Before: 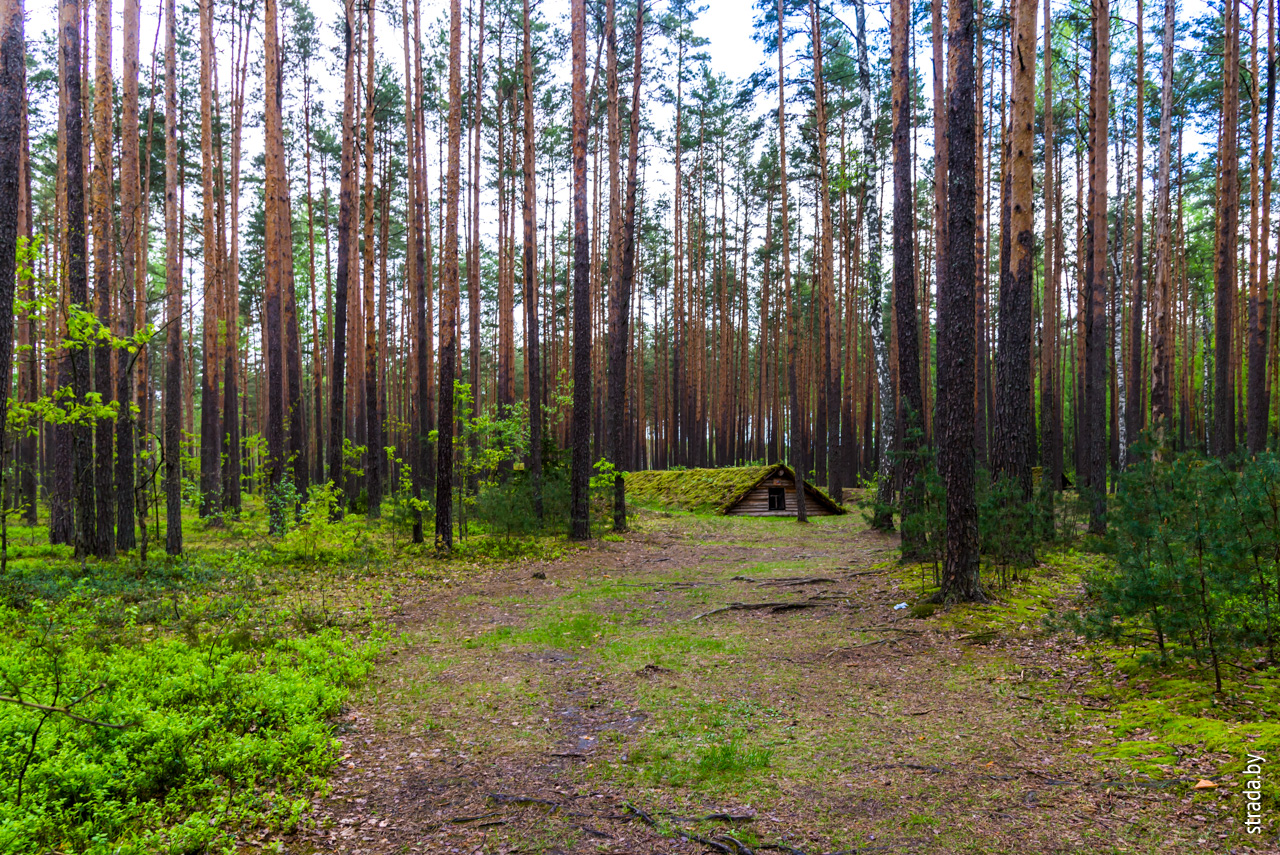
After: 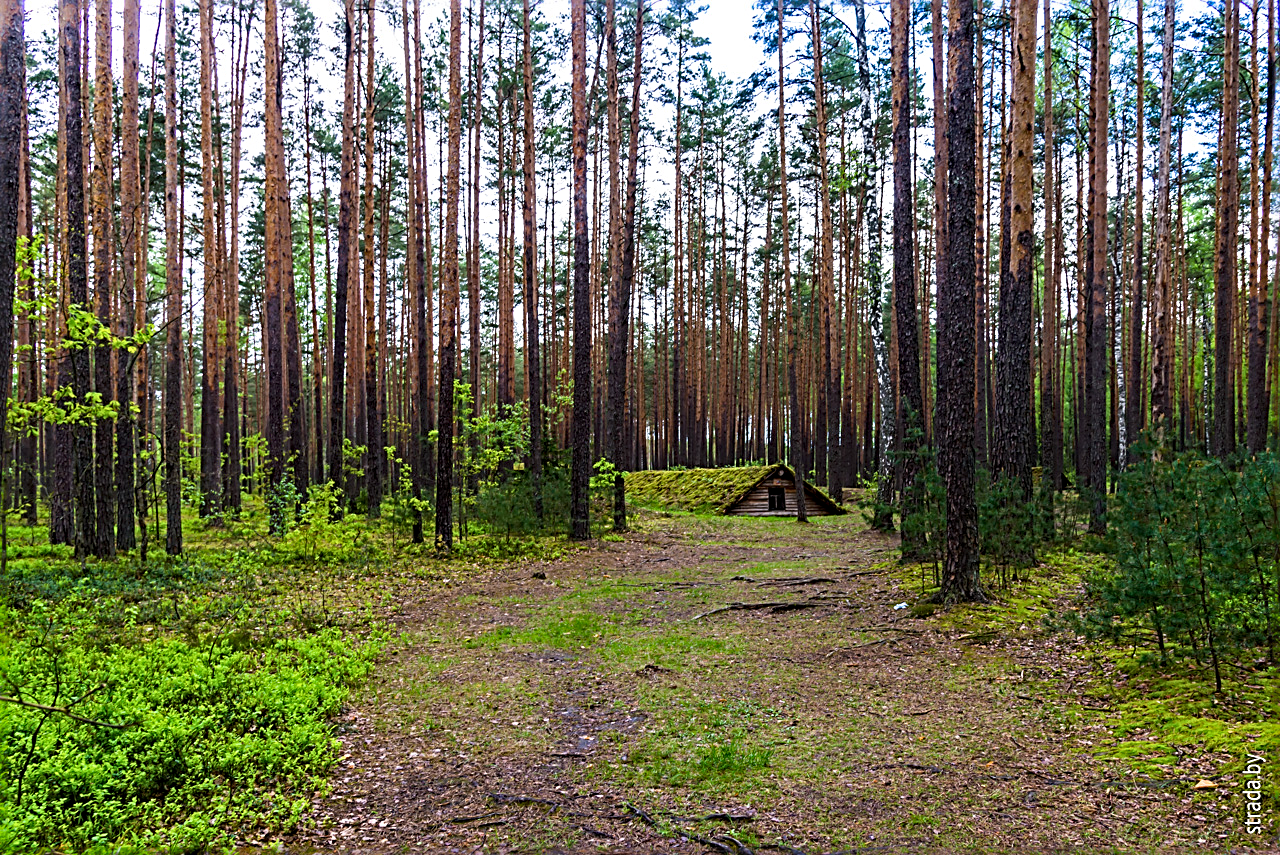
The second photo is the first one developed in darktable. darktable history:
haze removal: compatibility mode true, adaptive false
sharpen: radius 3.025, amount 0.757
